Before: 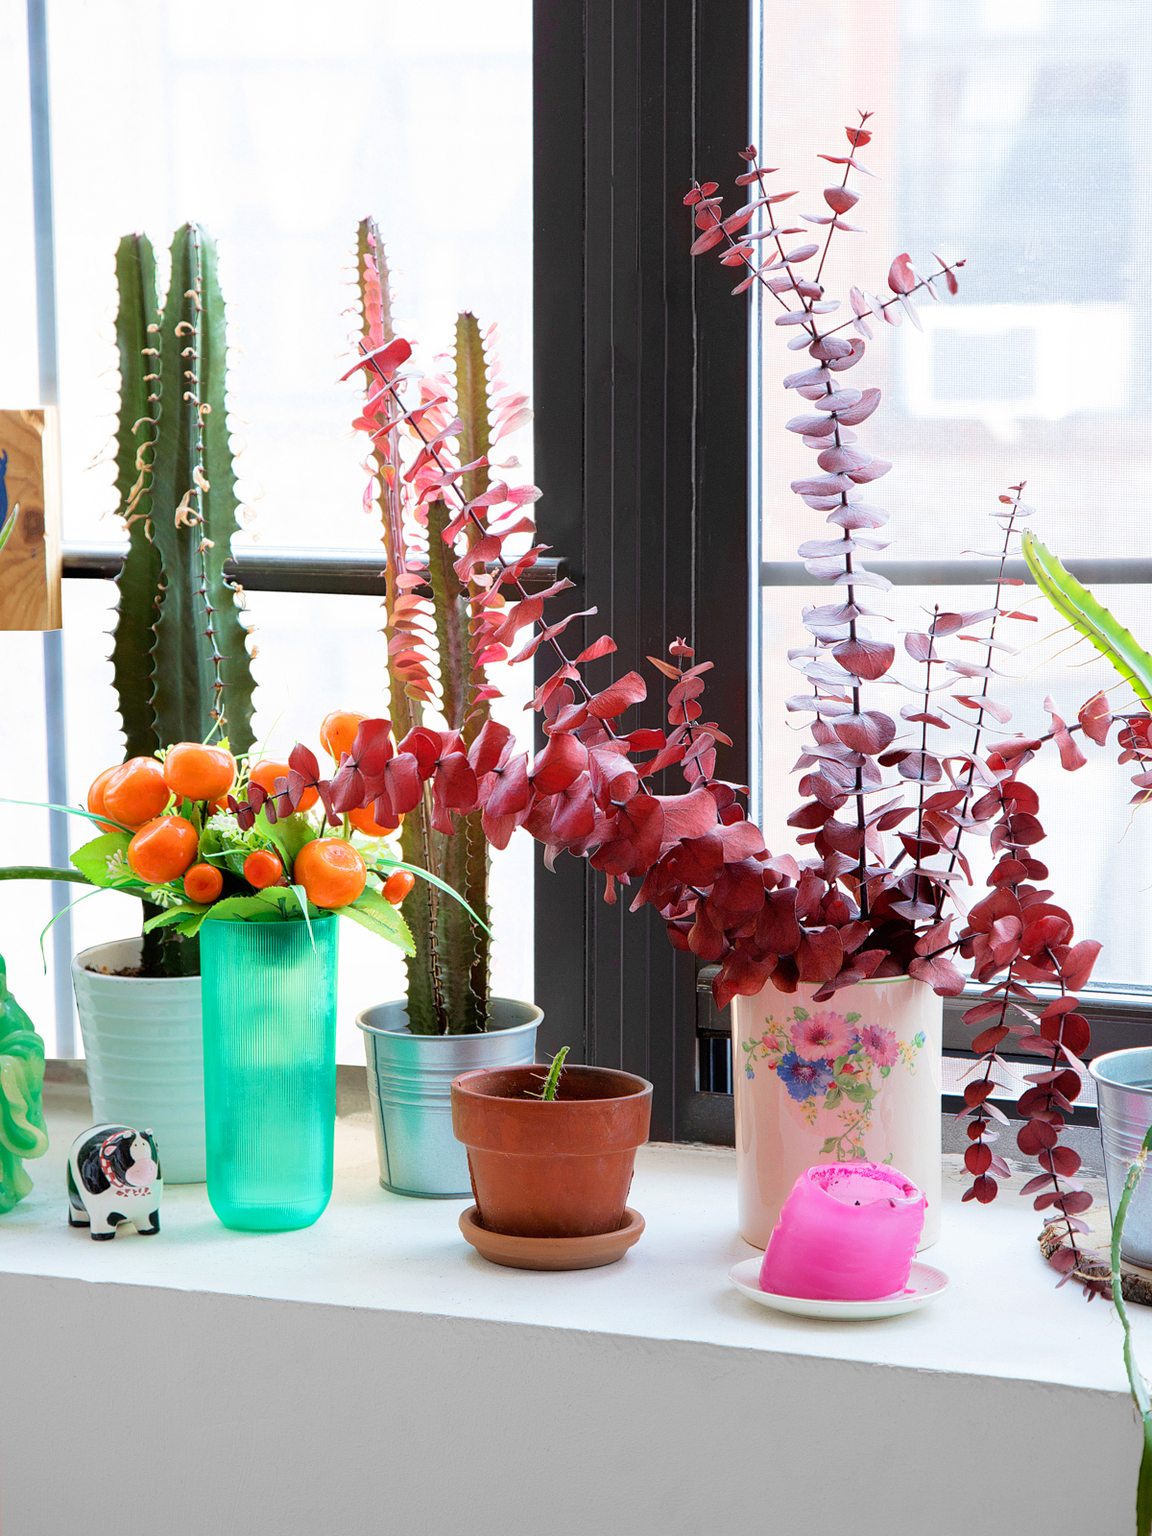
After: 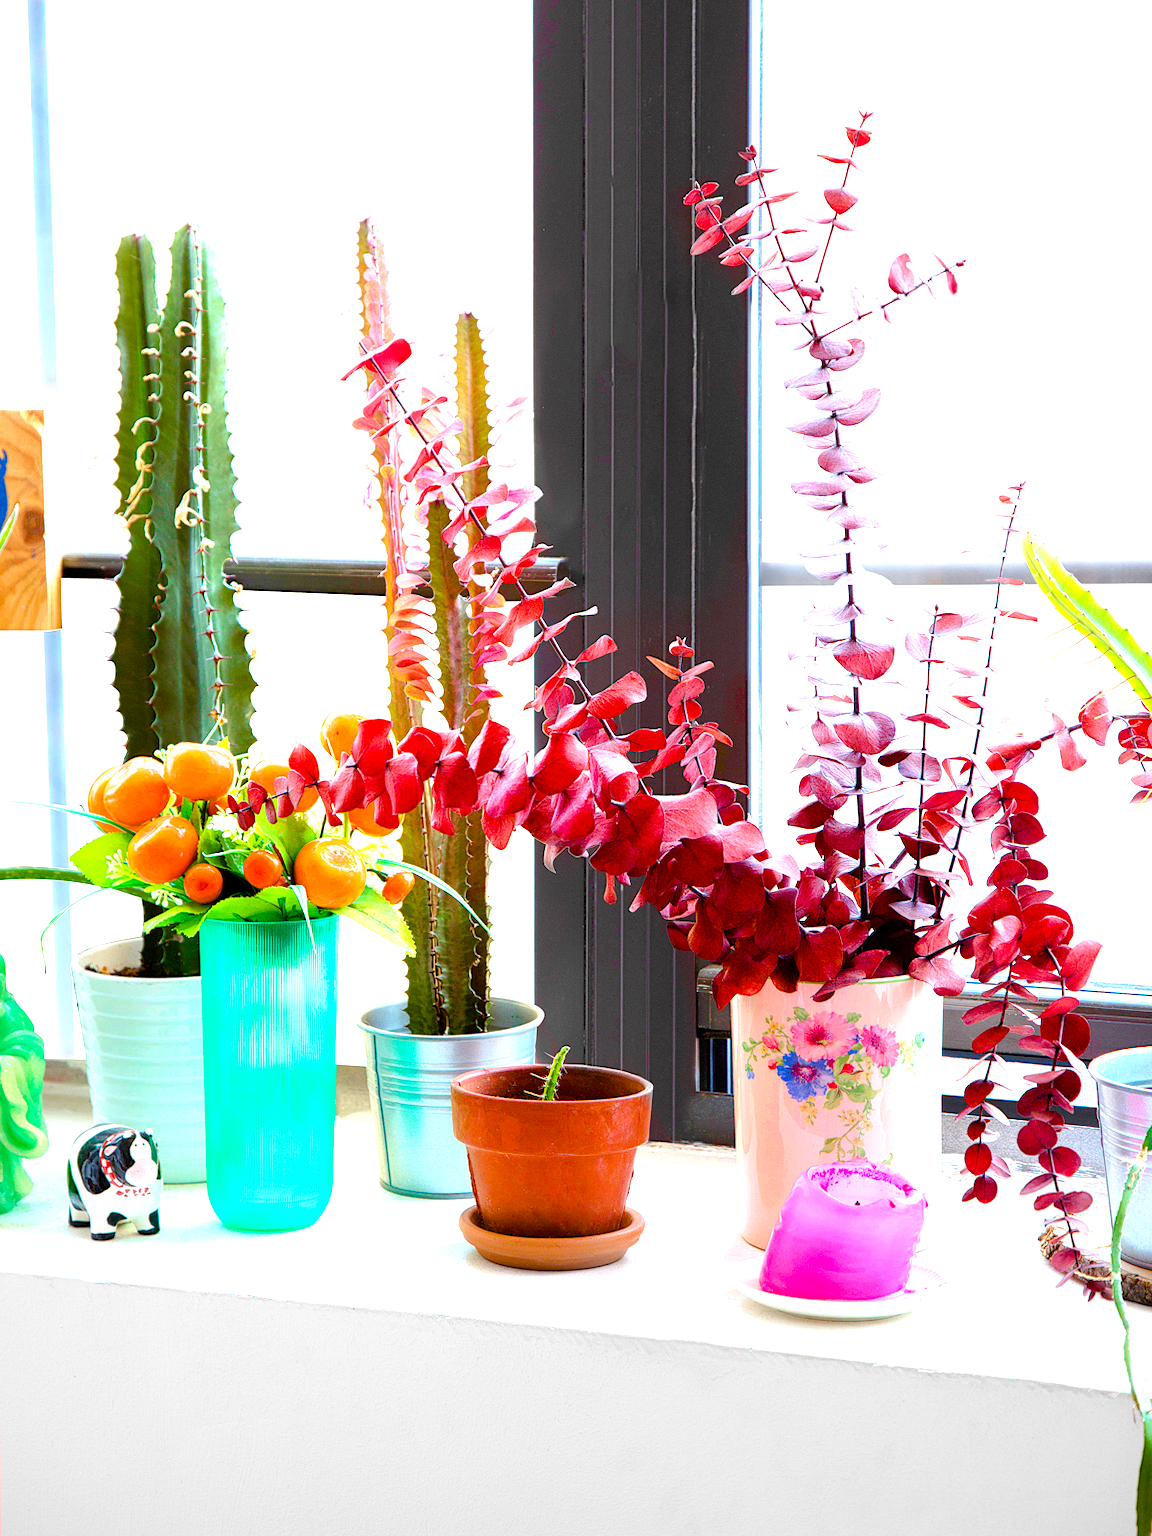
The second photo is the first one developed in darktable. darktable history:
color balance rgb: linear chroma grading › global chroma 9.083%, perceptual saturation grading › global saturation 23.342%, perceptual saturation grading › highlights -23.789%, perceptual saturation grading › mid-tones 24.401%, perceptual saturation grading › shadows 39.398%, global vibrance 20%
exposure: black level correction 0.001, exposure 0.962 EV, compensate exposure bias true, compensate highlight preservation false
